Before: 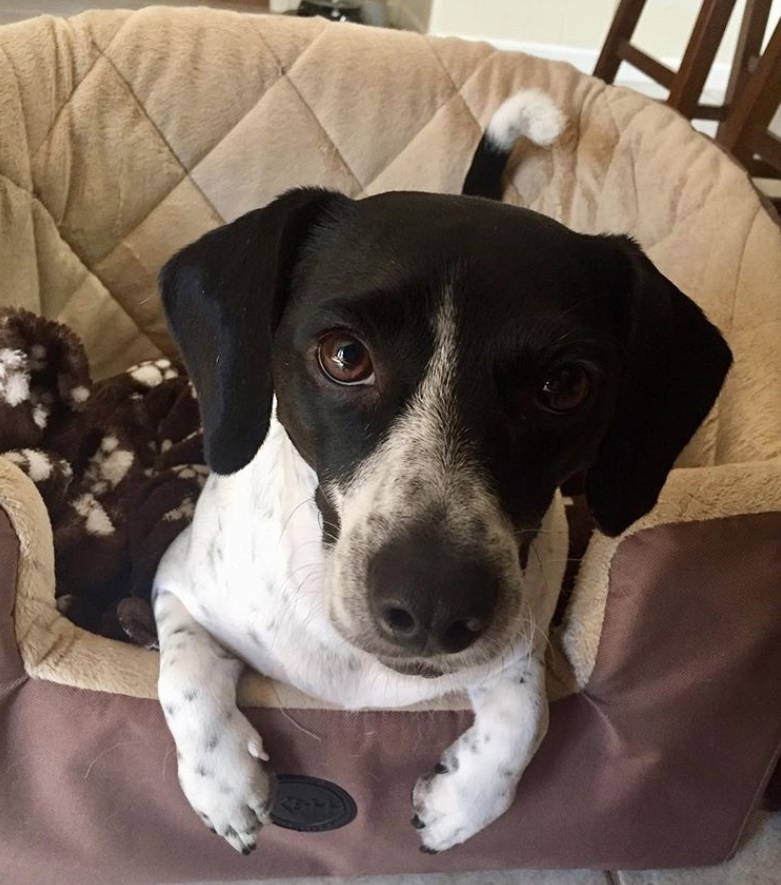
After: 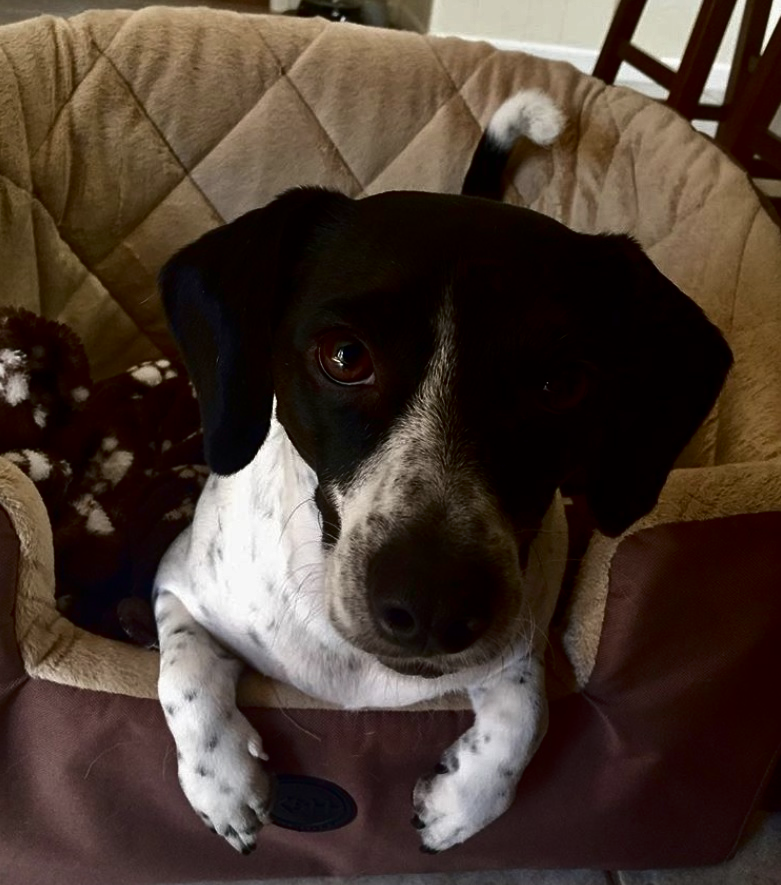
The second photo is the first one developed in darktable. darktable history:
contrast brightness saturation: brightness -0.523
